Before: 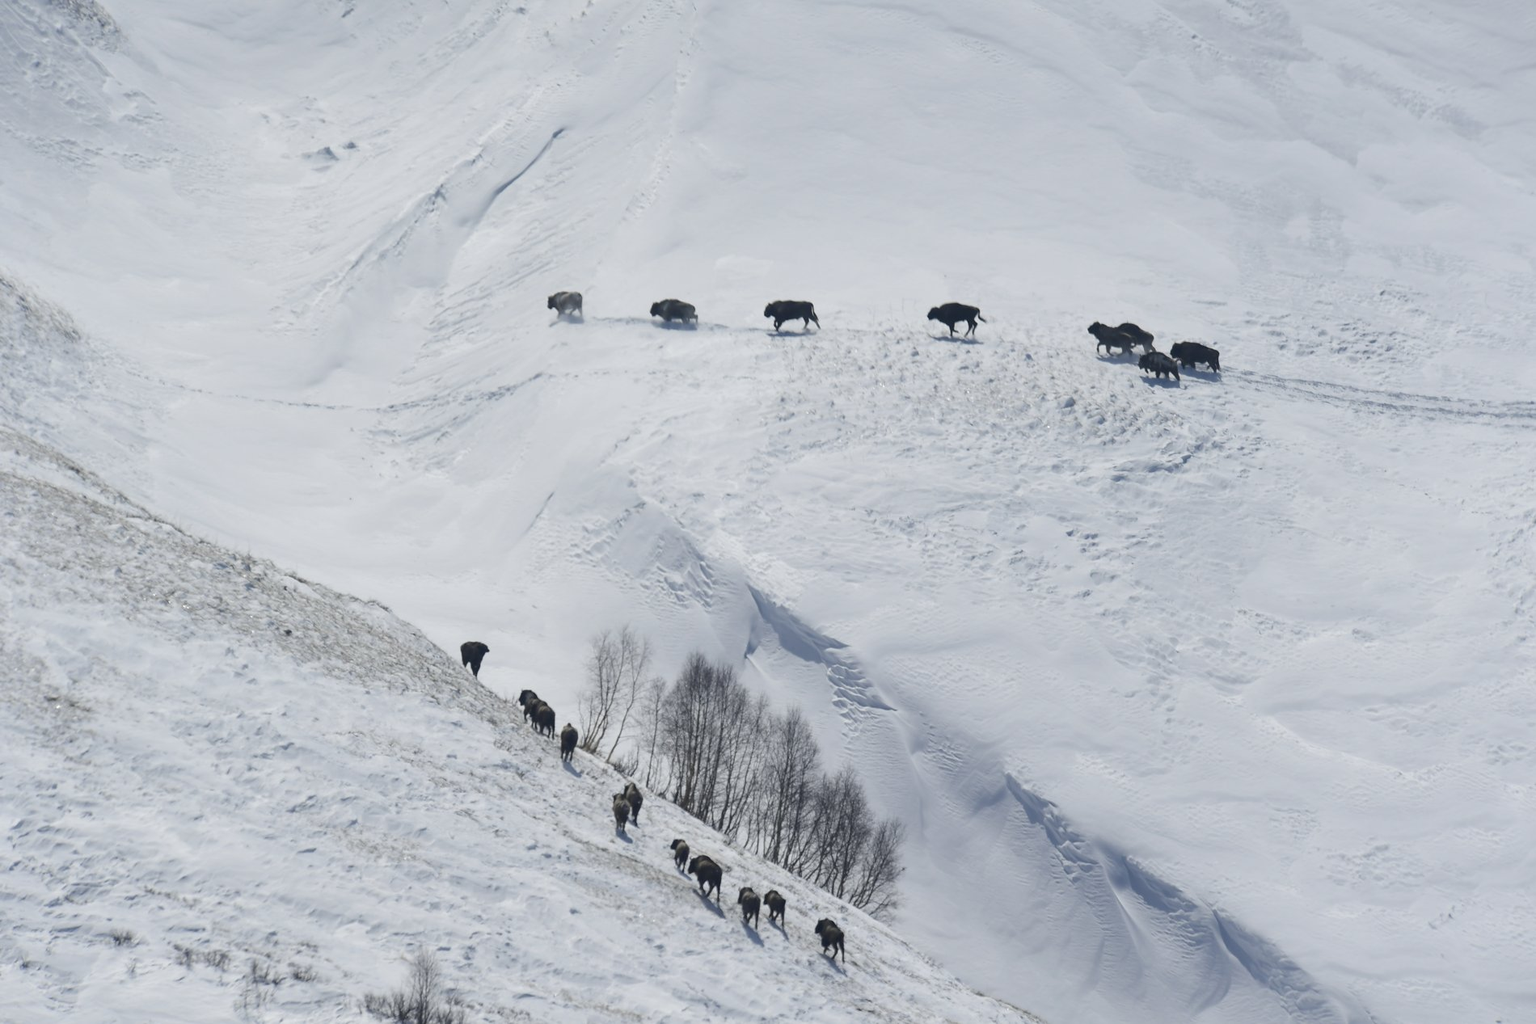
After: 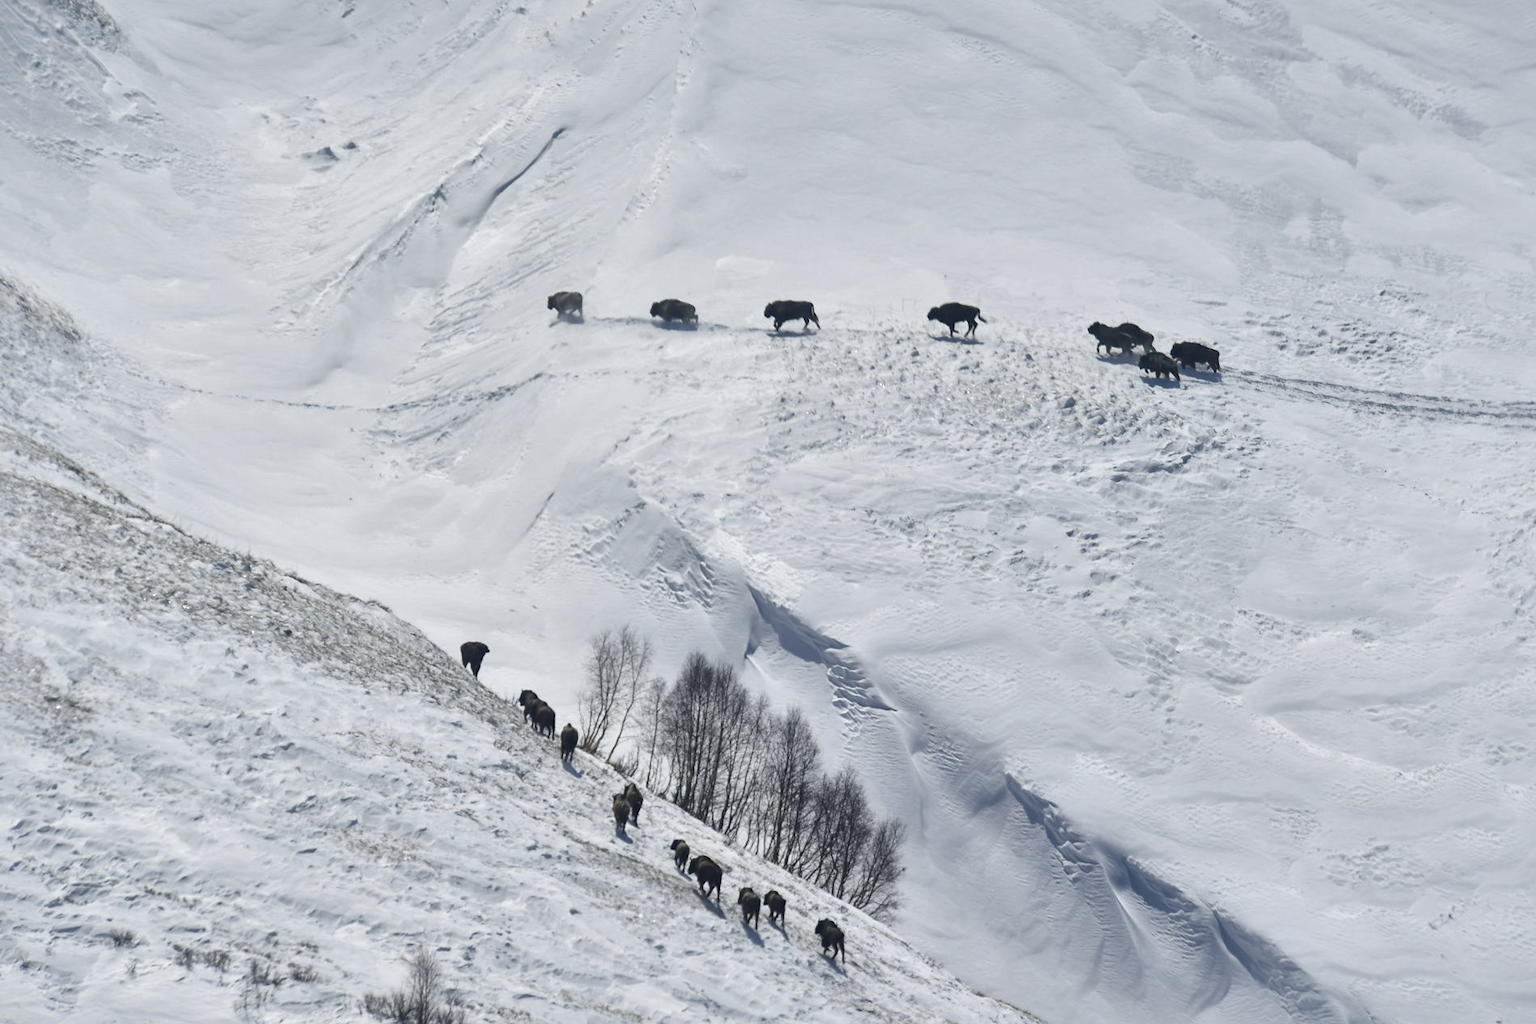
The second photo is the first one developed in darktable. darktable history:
local contrast: mode bilateral grid, contrast 20, coarseness 50, detail 171%, midtone range 0.2
tone equalizer: on, module defaults
